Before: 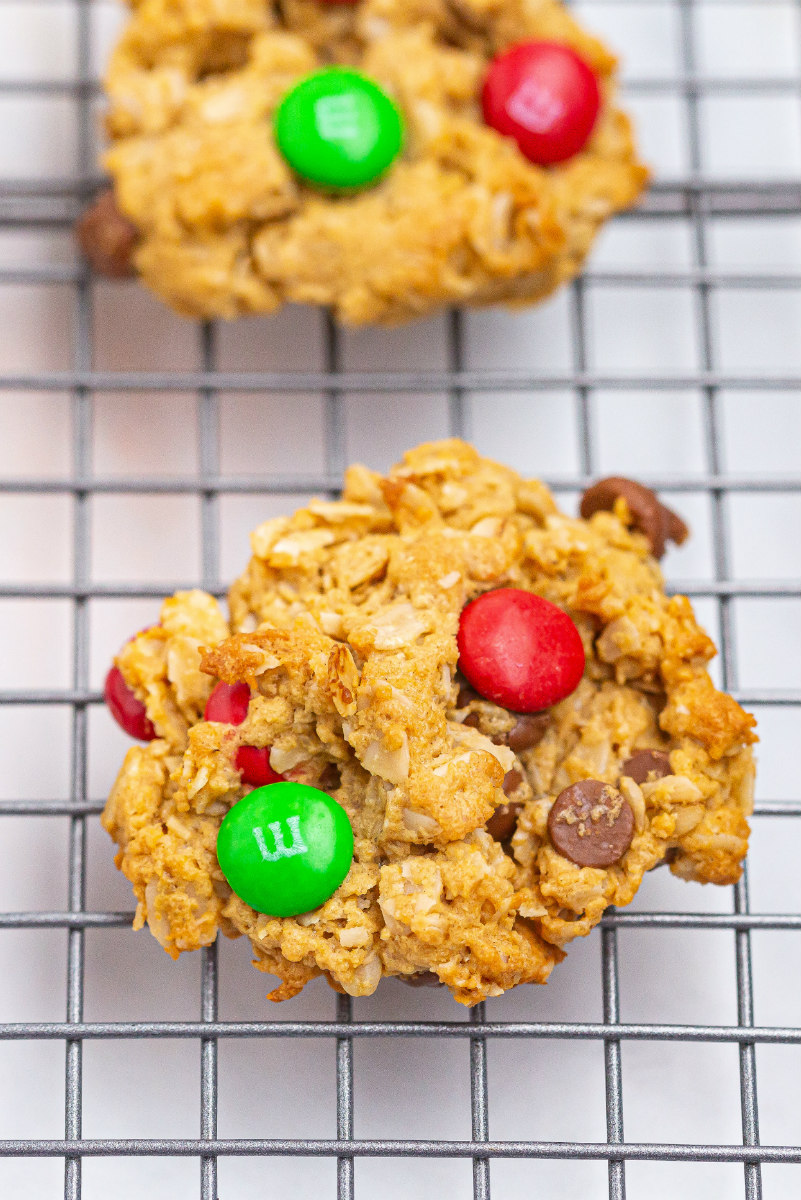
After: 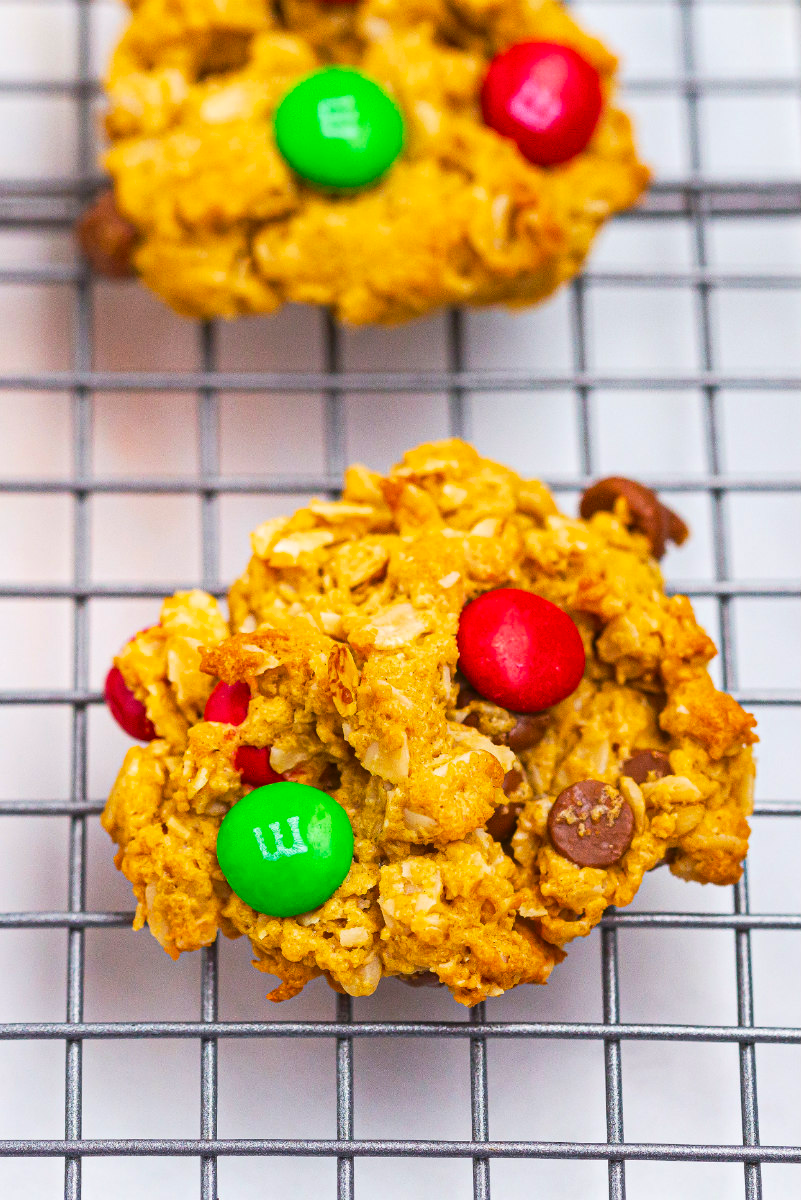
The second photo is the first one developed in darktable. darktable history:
color balance rgb: perceptual saturation grading › global saturation 25%, global vibrance 20%
tone curve: curves: ch0 [(0, 0) (0.003, 0.002) (0.011, 0.009) (0.025, 0.022) (0.044, 0.041) (0.069, 0.059) (0.1, 0.082) (0.136, 0.106) (0.177, 0.138) (0.224, 0.179) (0.277, 0.226) (0.335, 0.28) (0.399, 0.342) (0.468, 0.413) (0.543, 0.493) (0.623, 0.591) (0.709, 0.699) (0.801, 0.804) (0.898, 0.899) (1, 1)], preserve colors none
